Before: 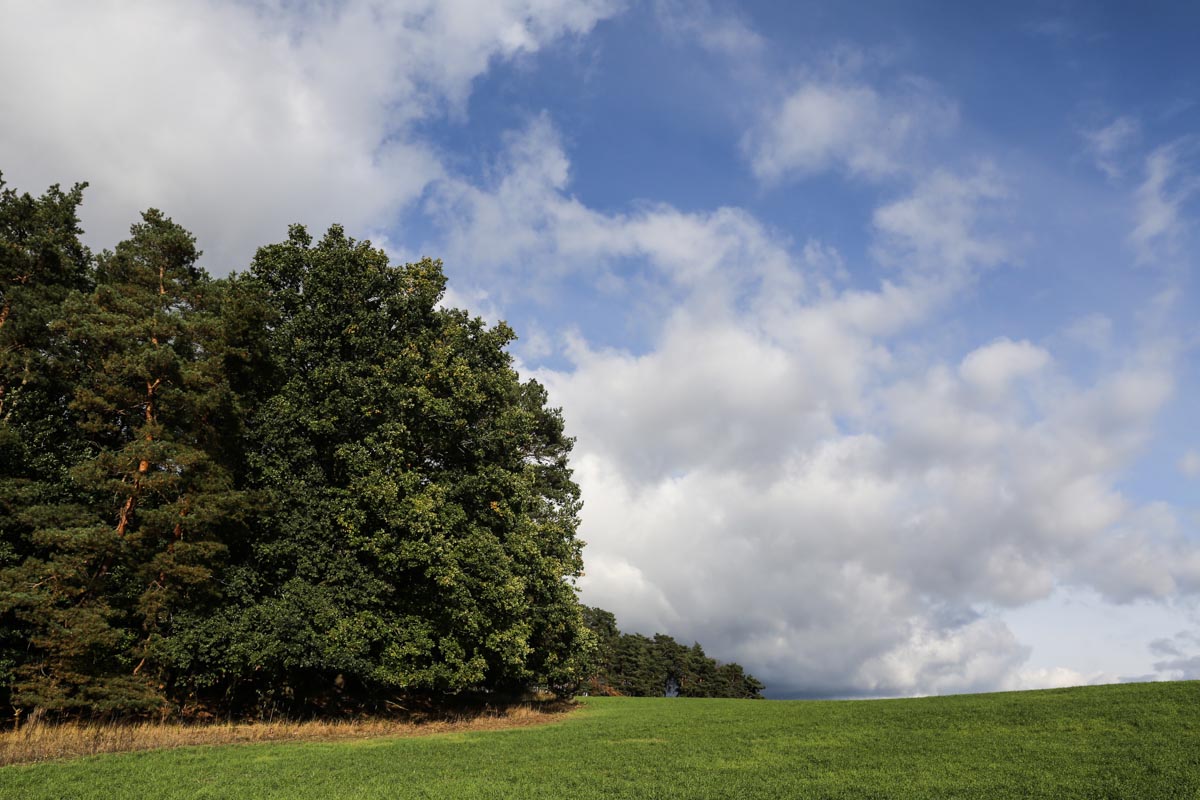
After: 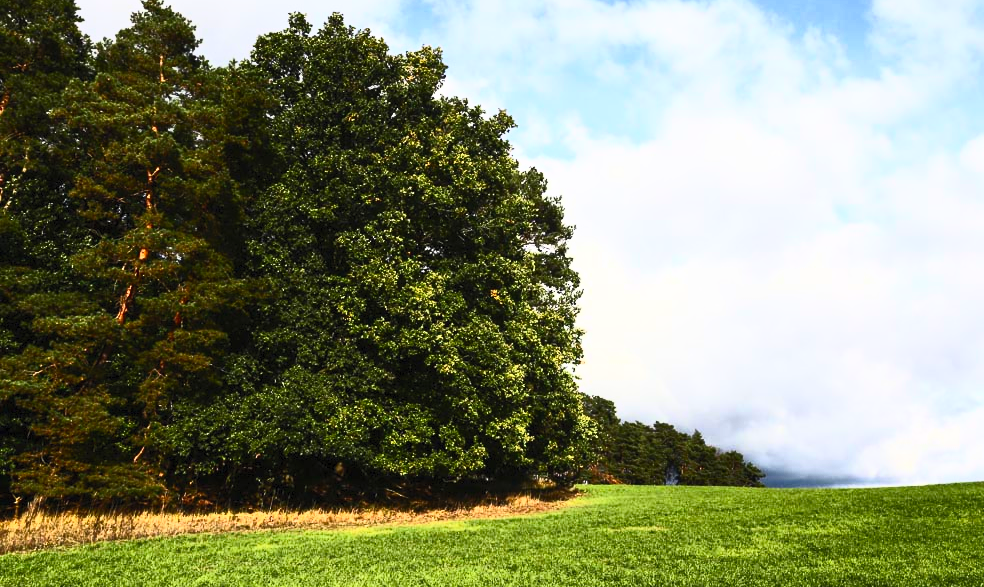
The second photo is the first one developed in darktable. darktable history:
contrast brightness saturation: contrast 0.83, brightness 0.59, saturation 0.59
crop: top 26.531%, right 17.959%
